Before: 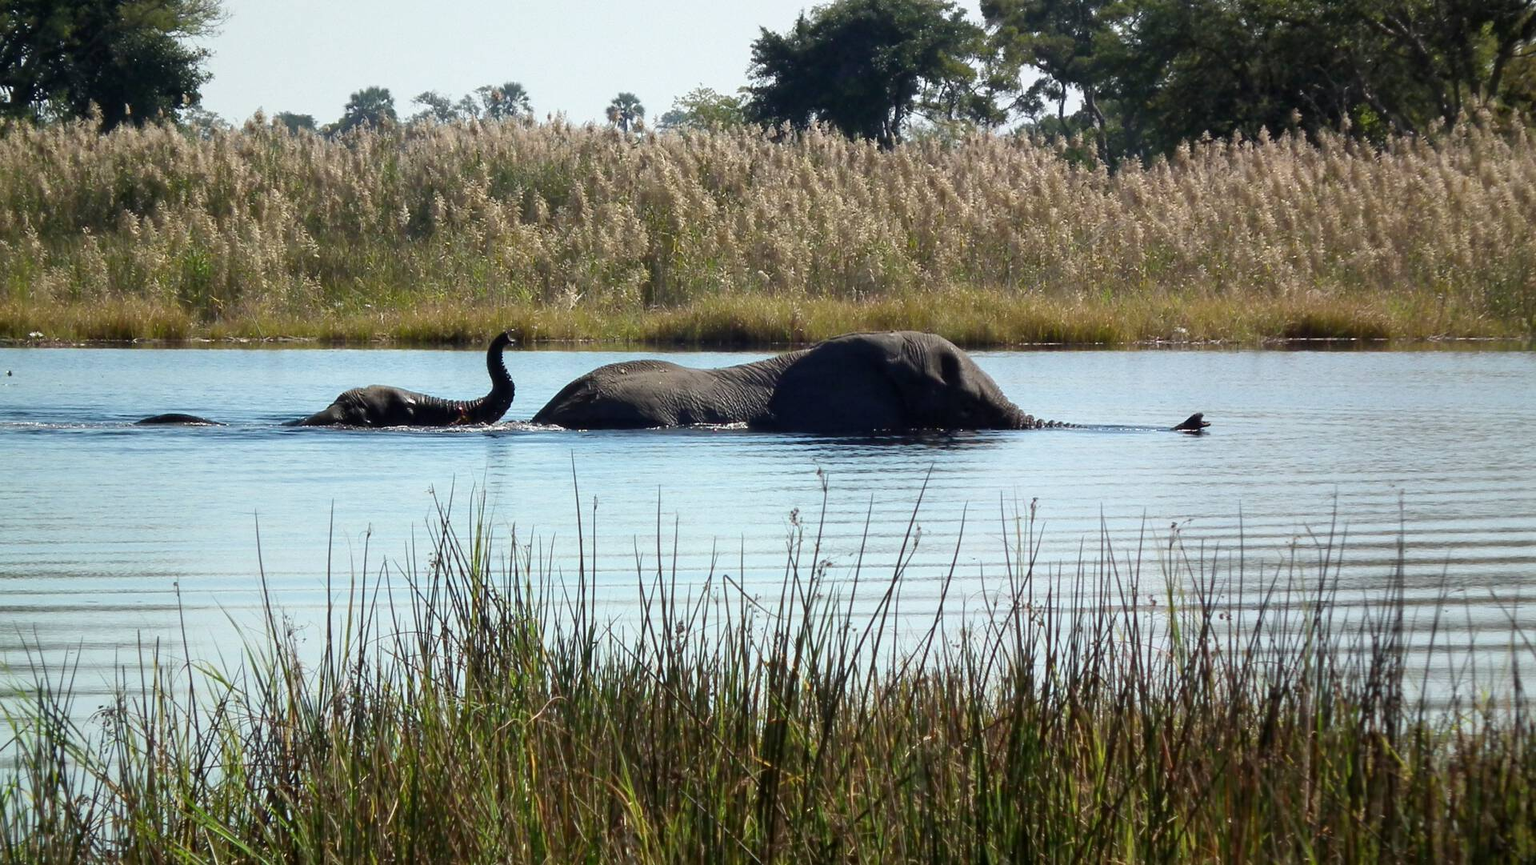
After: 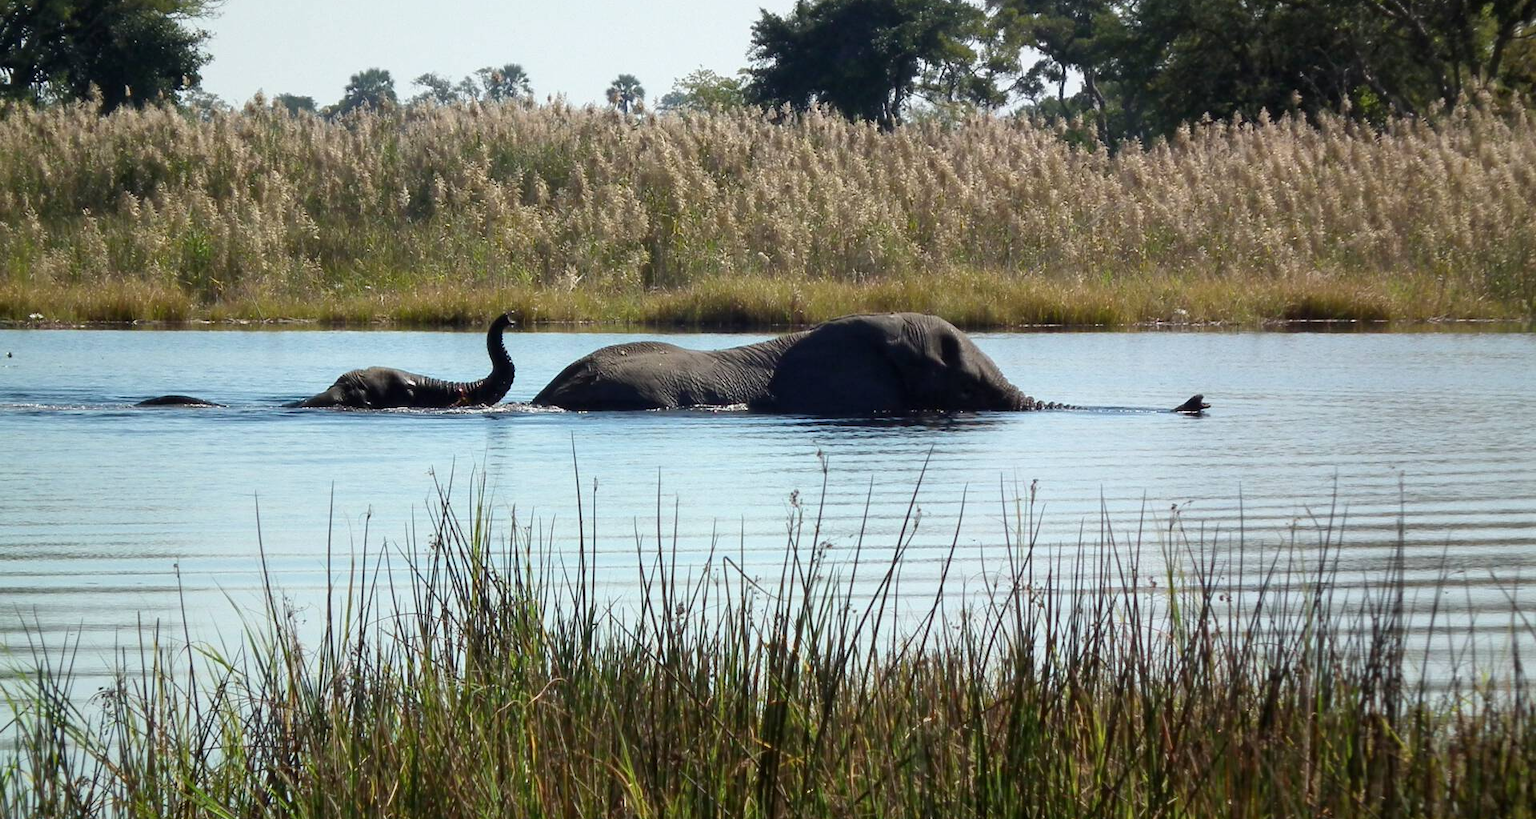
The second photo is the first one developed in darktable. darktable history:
crop and rotate: top 2.194%, bottom 3.024%
